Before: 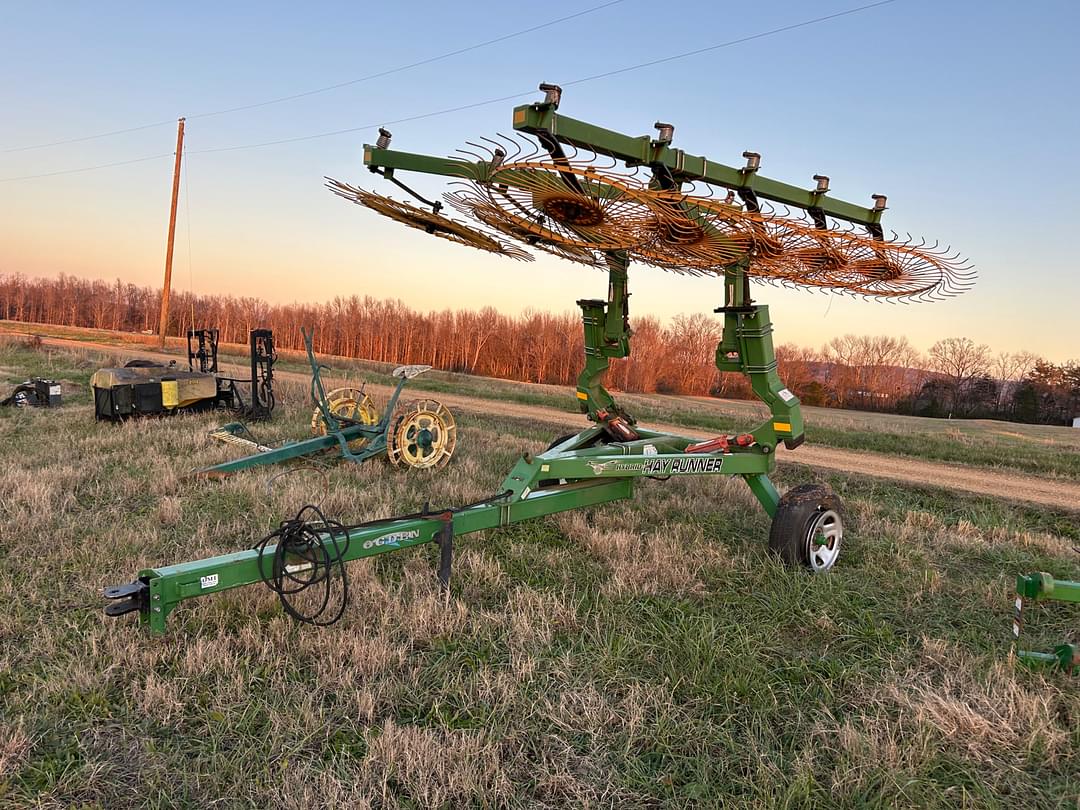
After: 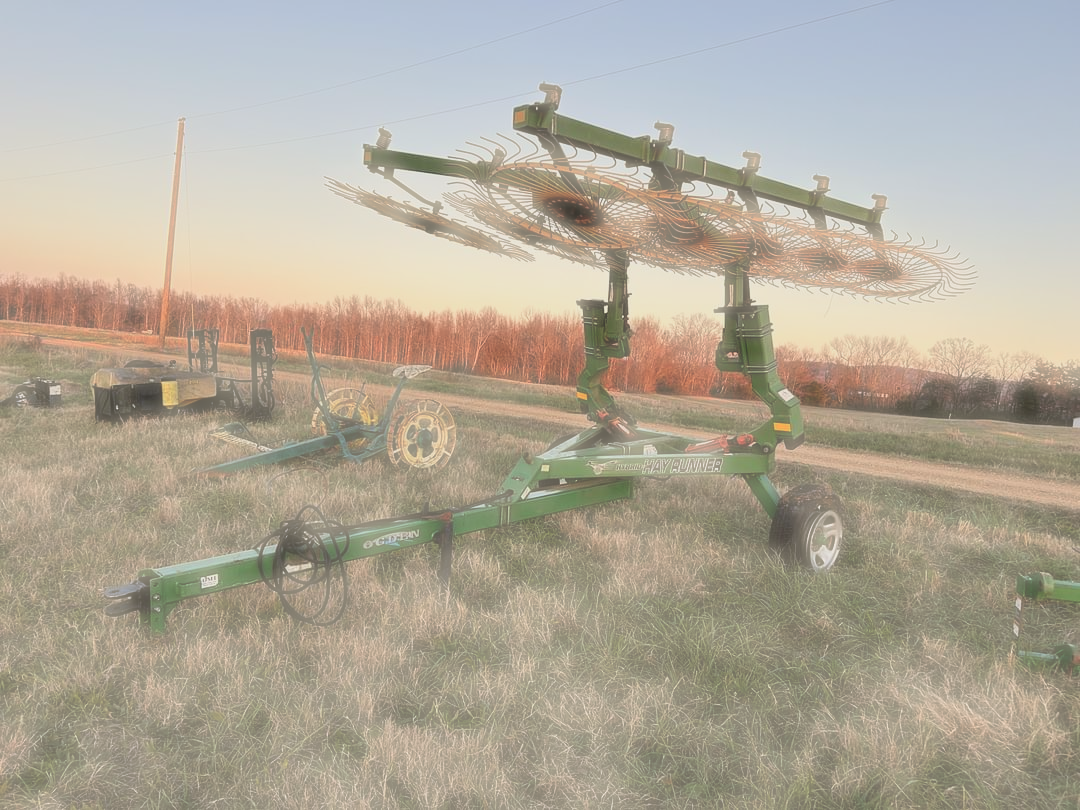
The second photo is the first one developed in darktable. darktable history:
haze removal: strength -0.9, distance 0.225, compatibility mode true, adaptive false
rgb levels: preserve colors sum RGB, levels [[0.038, 0.433, 0.934], [0, 0.5, 1], [0, 0.5, 1]]
